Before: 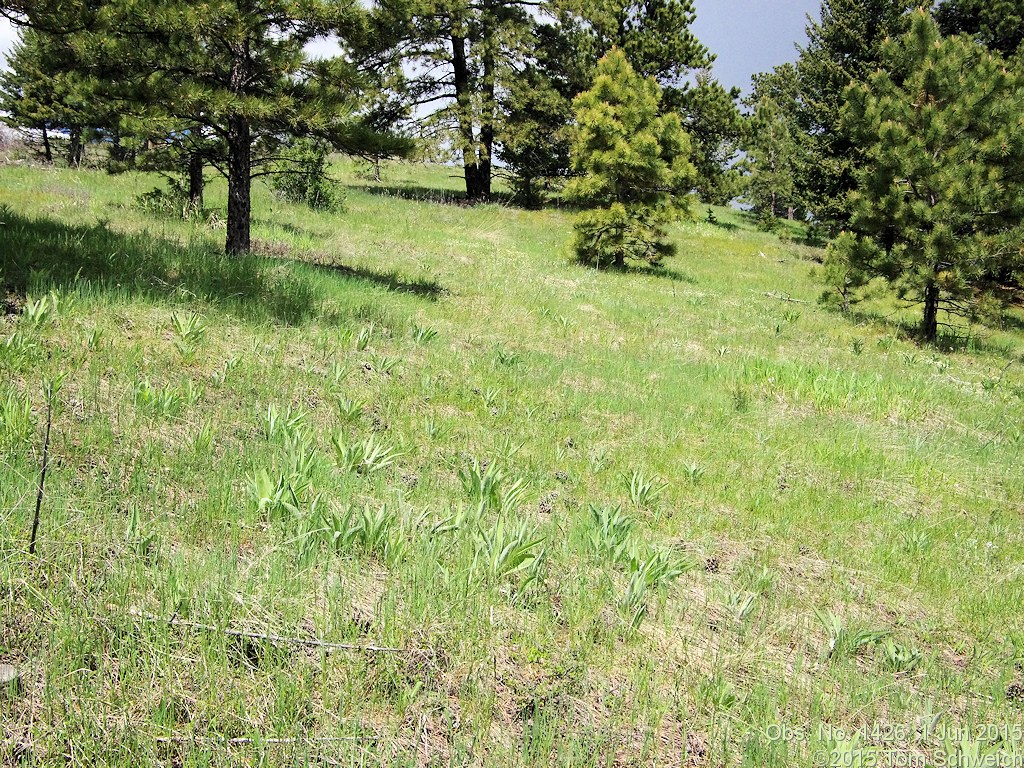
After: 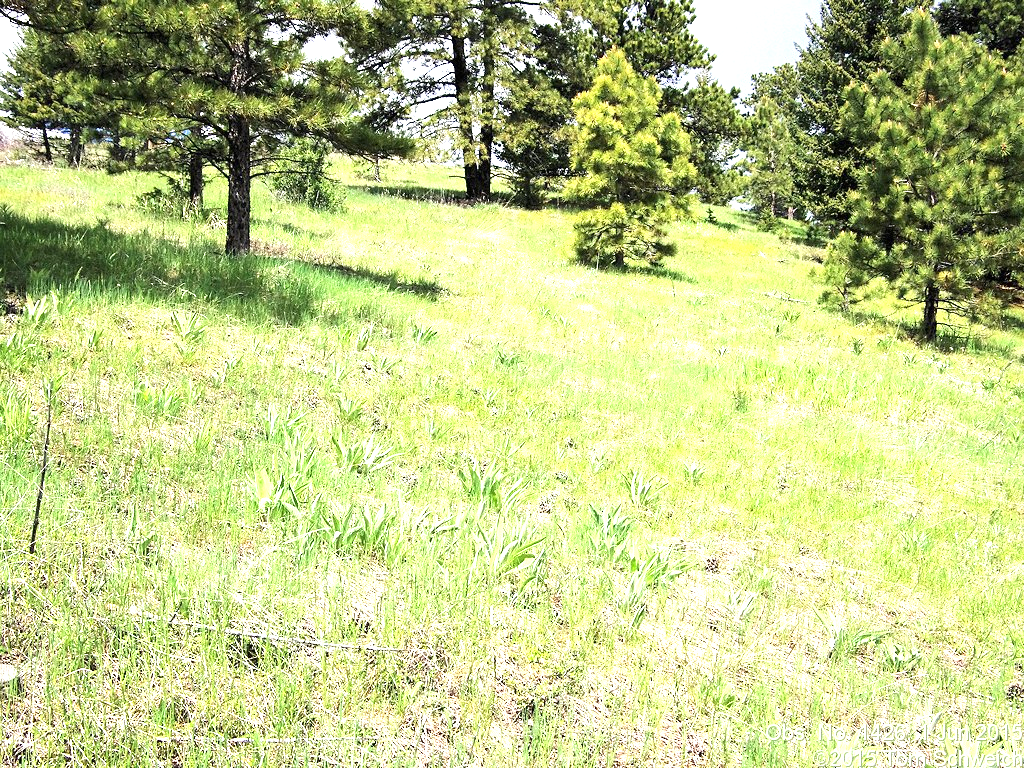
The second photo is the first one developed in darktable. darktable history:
exposure: black level correction 0, exposure 1.194 EV, compensate highlight preservation false
